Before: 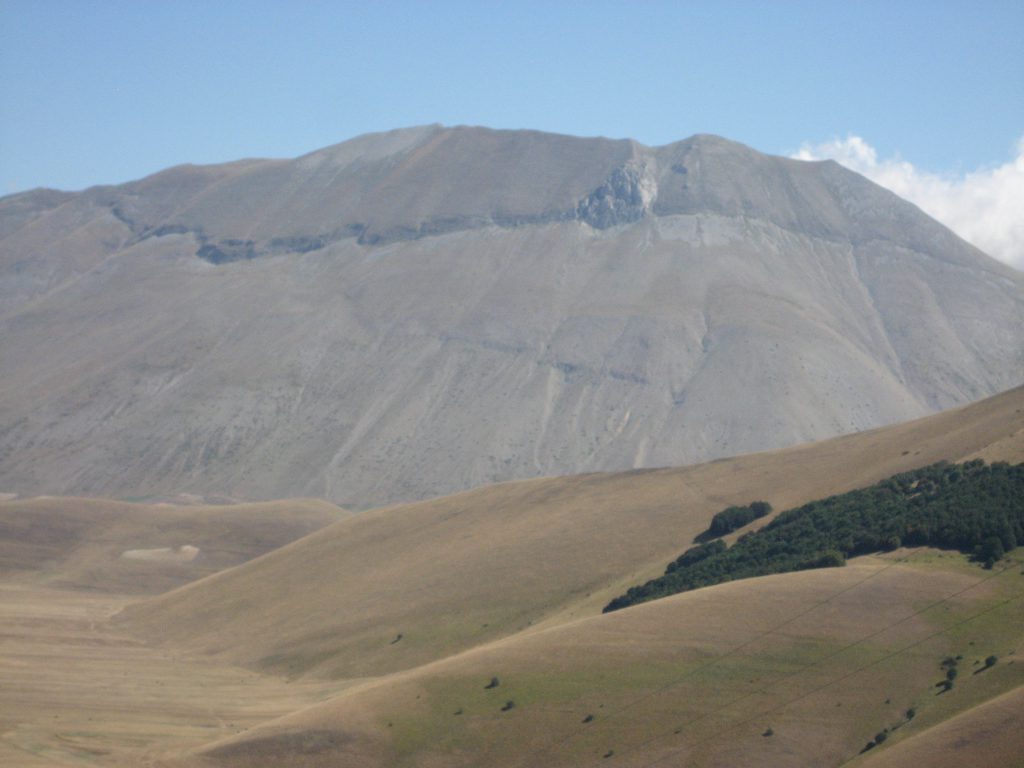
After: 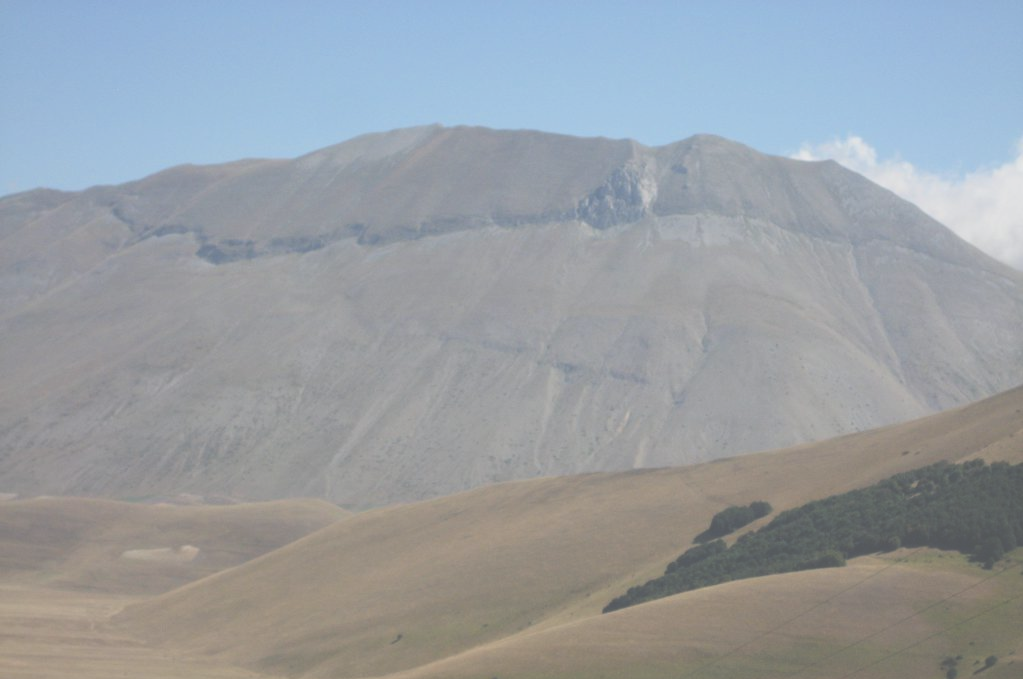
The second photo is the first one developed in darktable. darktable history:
exposure: black level correction -0.087, compensate highlight preservation false
crop and rotate: top 0%, bottom 11.49%
filmic rgb: black relative exposure -11.35 EV, white relative exposure 3.22 EV, hardness 6.76, color science v6 (2022)
